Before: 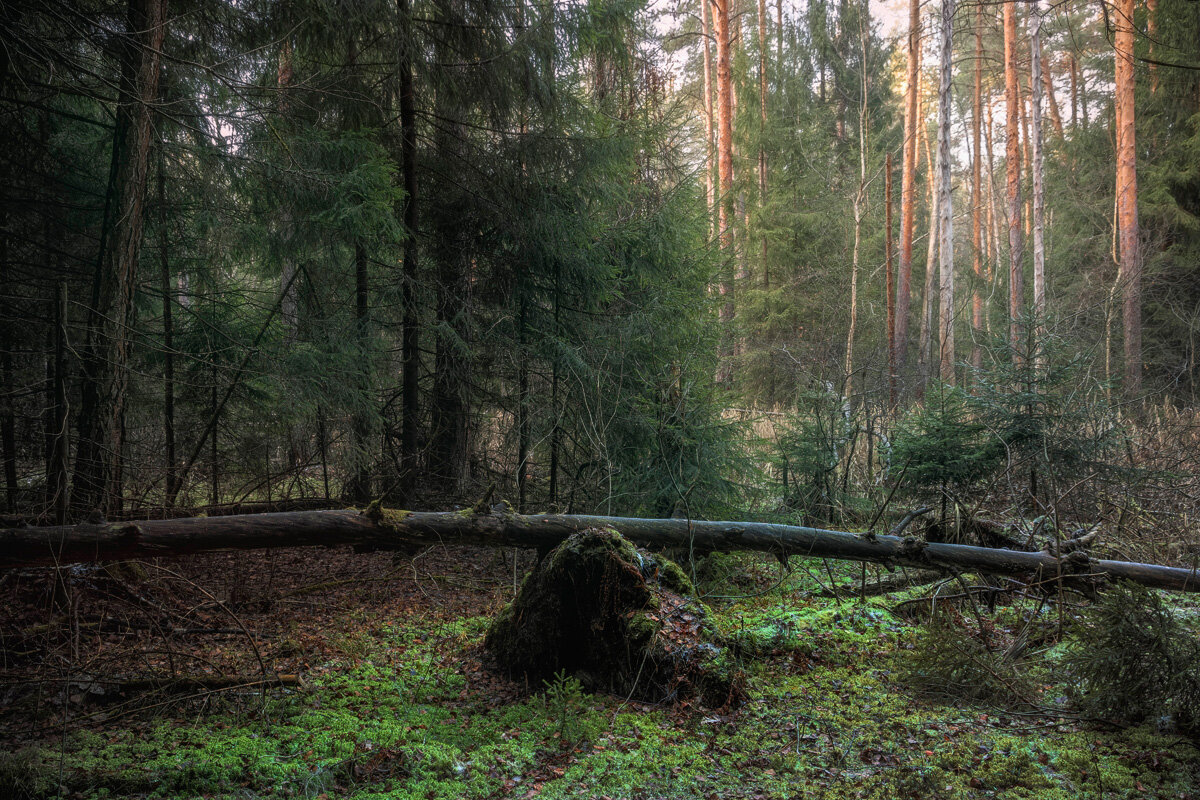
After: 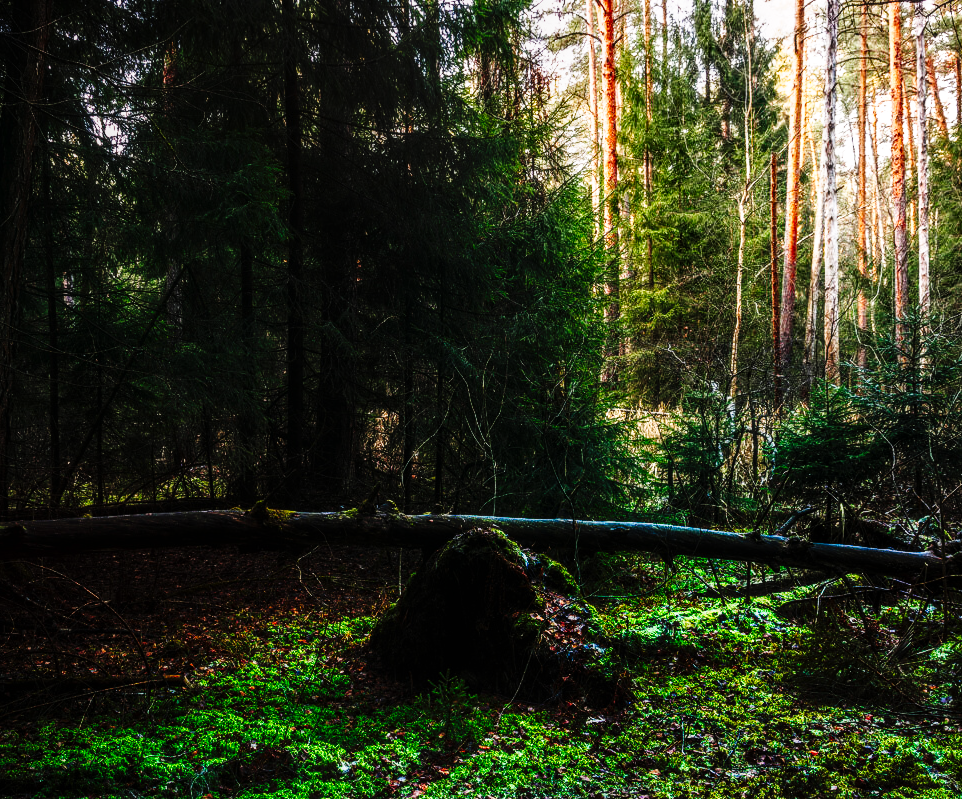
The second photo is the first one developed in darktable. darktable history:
rotate and perspective: automatic cropping off
crop and rotate: left 9.597%, right 10.195%
local contrast: on, module defaults
contrast brightness saturation: contrast 0.14
tone curve: curves: ch0 [(0, 0) (0.003, 0.005) (0.011, 0.008) (0.025, 0.01) (0.044, 0.014) (0.069, 0.017) (0.1, 0.022) (0.136, 0.028) (0.177, 0.037) (0.224, 0.049) (0.277, 0.091) (0.335, 0.168) (0.399, 0.292) (0.468, 0.463) (0.543, 0.637) (0.623, 0.792) (0.709, 0.903) (0.801, 0.963) (0.898, 0.985) (1, 1)], preserve colors none
color balance rgb: perceptual saturation grading › global saturation 20%, perceptual saturation grading › highlights -25%, perceptual saturation grading › shadows 50%, global vibrance -25%
